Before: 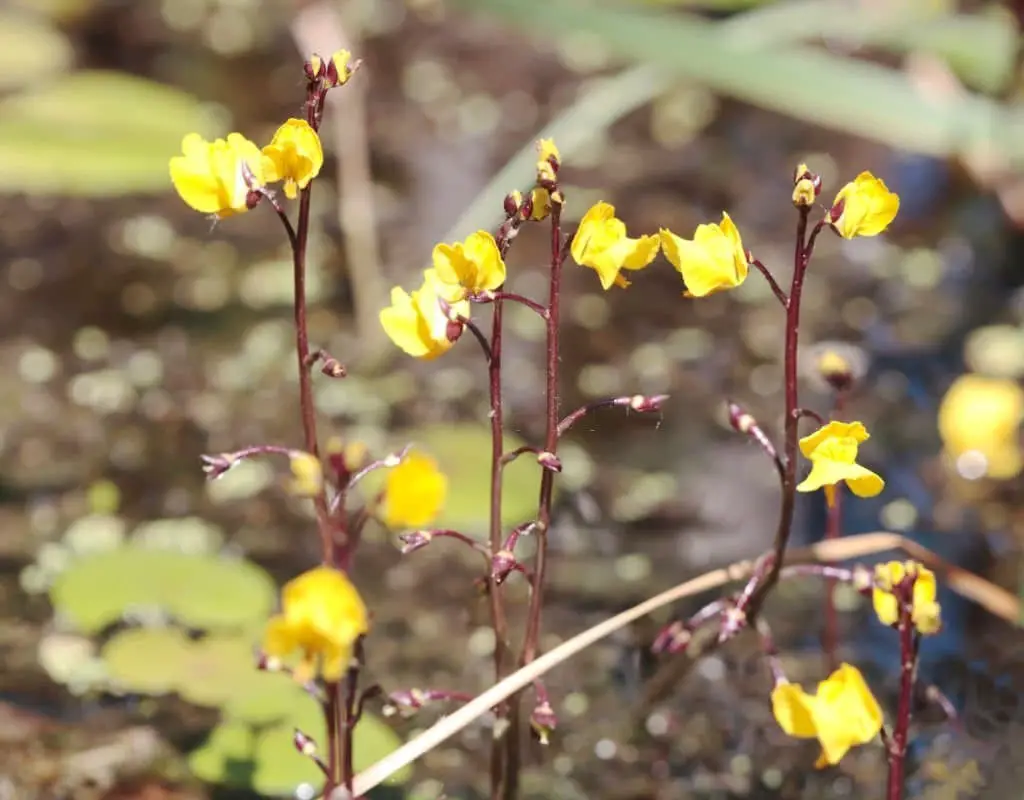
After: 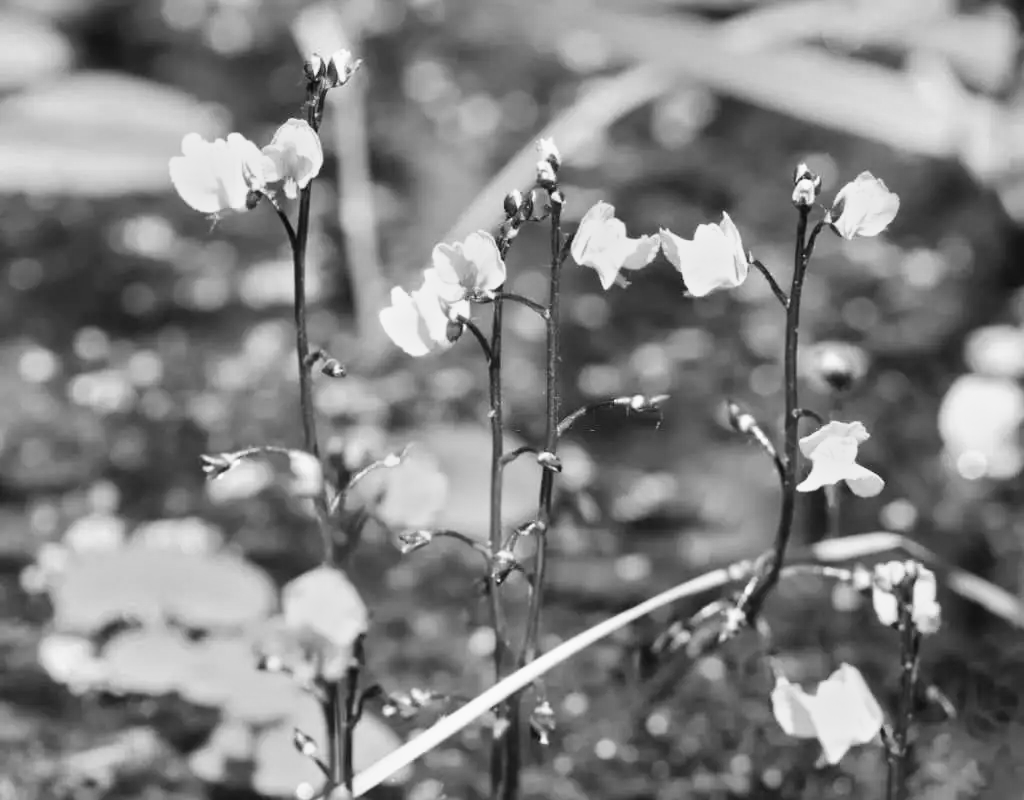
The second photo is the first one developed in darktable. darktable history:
shadows and highlights: soften with gaussian
tone curve: curves: ch0 [(0, 0) (0.003, 0.001) (0.011, 0.005) (0.025, 0.011) (0.044, 0.02) (0.069, 0.031) (0.1, 0.045) (0.136, 0.078) (0.177, 0.124) (0.224, 0.18) (0.277, 0.245) (0.335, 0.315) (0.399, 0.393) (0.468, 0.477) (0.543, 0.569) (0.623, 0.666) (0.709, 0.771) (0.801, 0.871) (0.898, 0.965) (1, 1)], preserve colors none
tone equalizer: -8 EV -0.002 EV, -7 EV 0.005 EV, -6 EV -0.009 EV, -5 EV 0.011 EV, -4 EV -0.012 EV, -3 EV 0.007 EV, -2 EV -0.062 EV, -1 EV -0.293 EV, +0 EV -0.582 EV, smoothing diameter 2%, edges refinement/feathering 20, mask exposure compensation -1.57 EV, filter diffusion 5
monochrome: a 16.06, b 15.48, size 1
